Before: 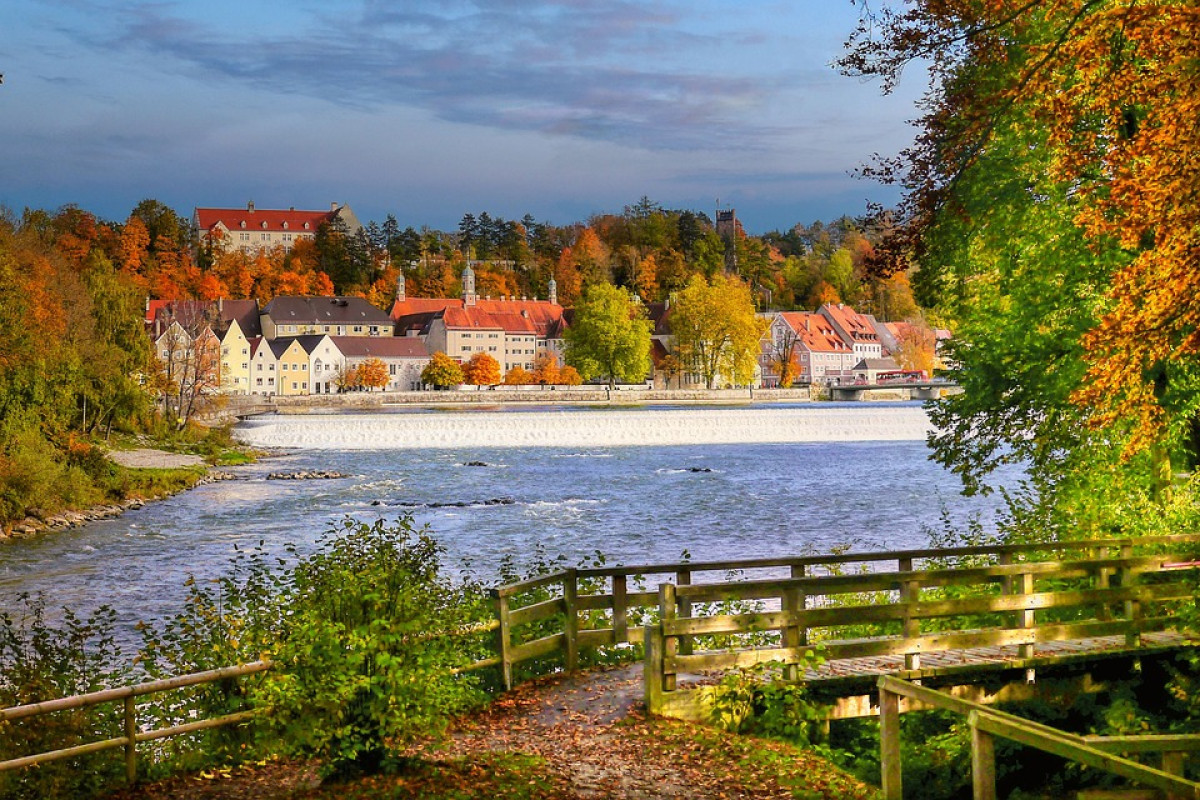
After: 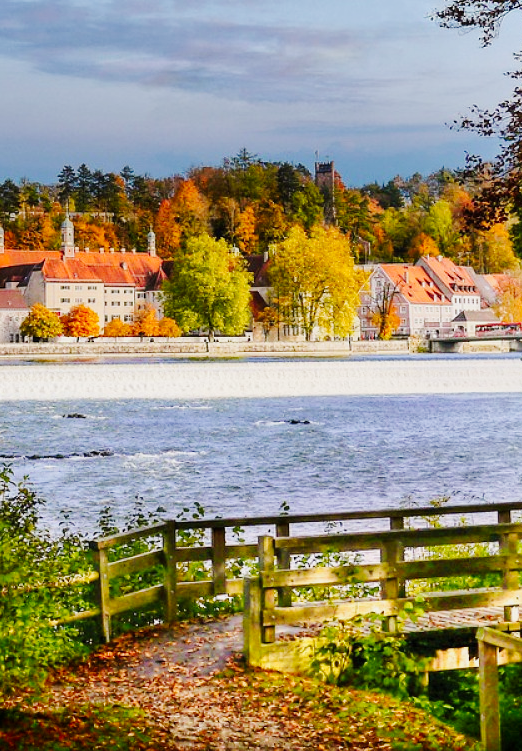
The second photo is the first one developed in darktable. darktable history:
shadows and highlights: shadows -87.35, highlights -37.34, soften with gaussian
tone curve: curves: ch0 [(0, 0) (0.11, 0.081) (0.256, 0.259) (0.398, 0.475) (0.498, 0.611) (0.65, 0.757) (0.835, 0.883) (1, 0.961)]; ch1 [(0, 0) (0.346, 0.307) (0.408, 0.369) (0.453, 0.457) (0.482, 0.479) (0.502, 0.498) (0.521, 0.51) (0.553, 0.554) (0.618, 0.65) (0.693, 0.727) (1, 1)]; ch2 [(0, 0) (0.358, 0.362) (0.434, 0.46) (0.485, 0.494) (0.5, 0.494) (0.511, 0.508) (0.537, 0.55) (0.579, 0.599) (0.621, 0.693) (1, 1)], preserve colors none
crop: left 33.449%, top 6.075%, right 23.022%
